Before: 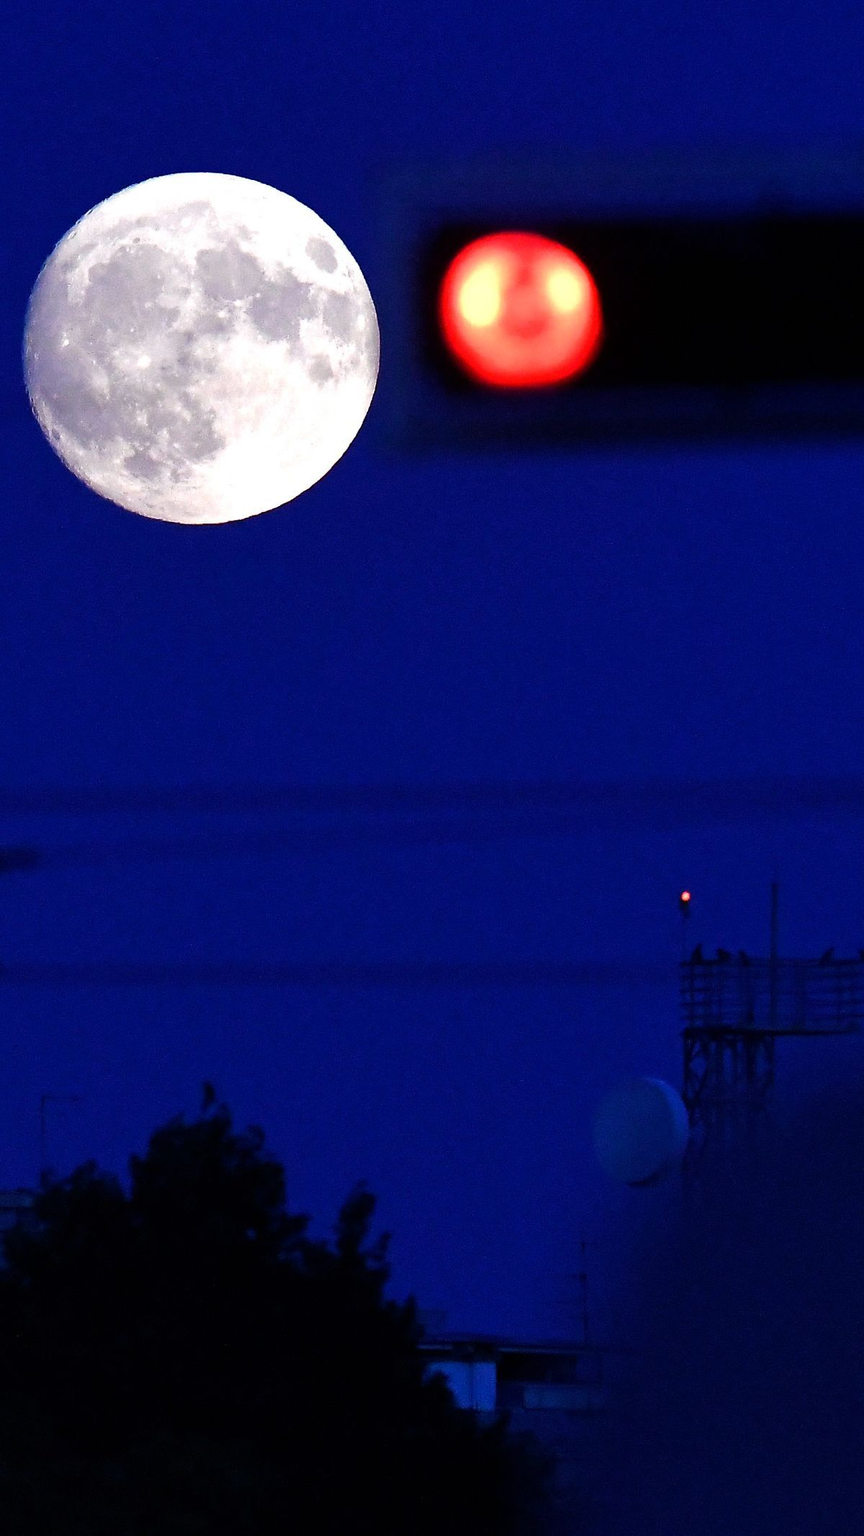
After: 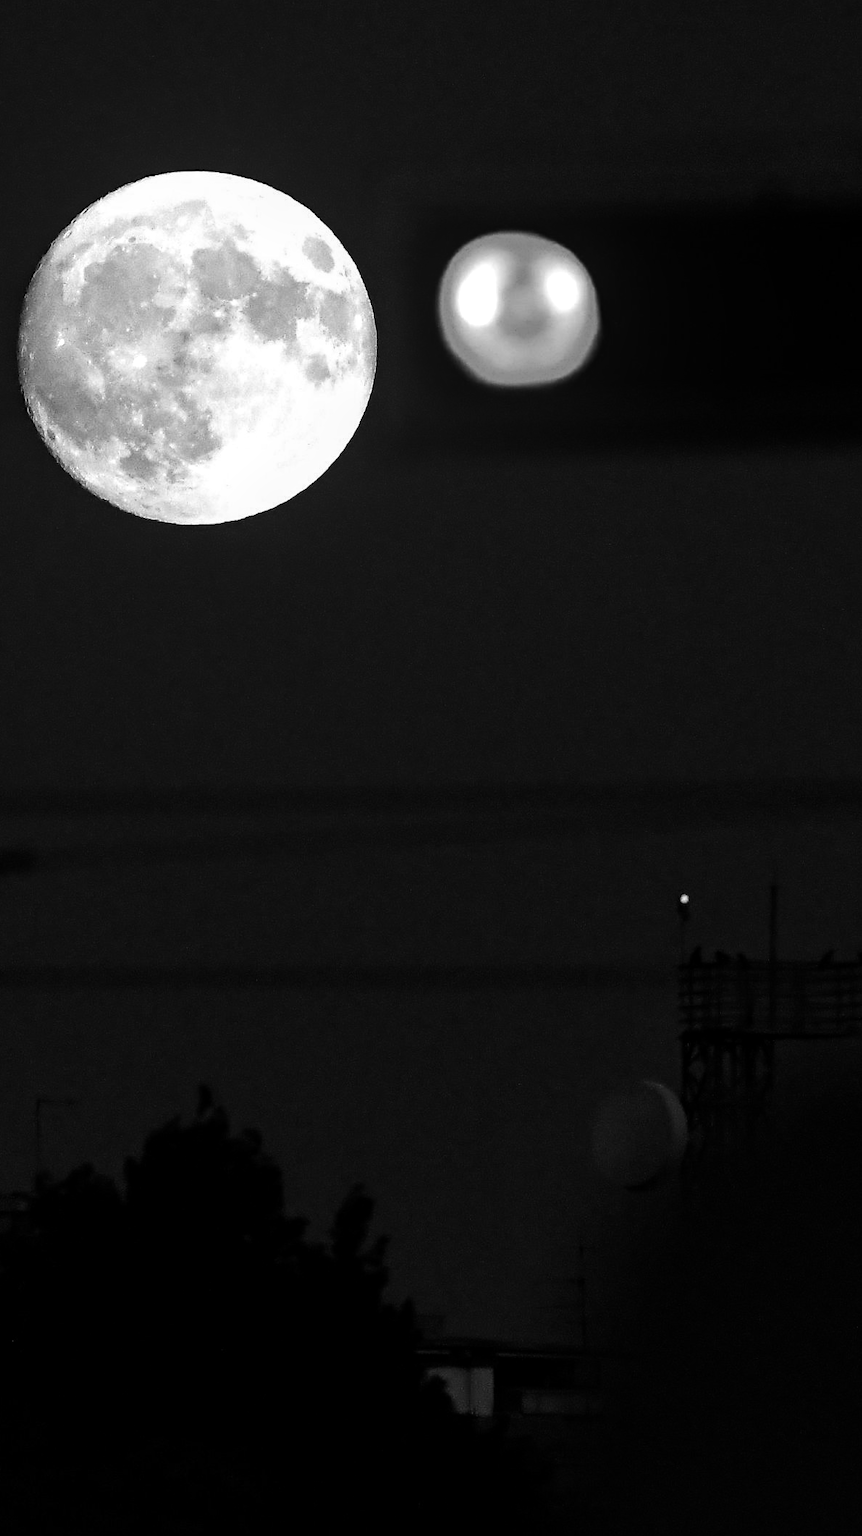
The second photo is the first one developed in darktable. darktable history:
monochrome: a 32, b 64, size 2.3, highlights 1
local contrast: on, module defaults
crop and rotate: left 0.614%, top 0.179%, bottom 0.309%
tone equalizer: -8 EV -0.417 EV, -7 EV -0.389 EV, -6 EV -0.333 EV, -5 EV -0.222 EV, -3 EV 0.222 EV, -2 EV 0.333 EV, -1 EV 0.389 EV, +0 EV 0.417 EV, edges refinement/feathering 500, mask exposure compensation -1.57 EV, preserve details no
color balance rgb: linear chroma grading › global chroma 15%, perceptual saturation grading › global saturation 30%
contrast brightness saturation: contrast 0.14
